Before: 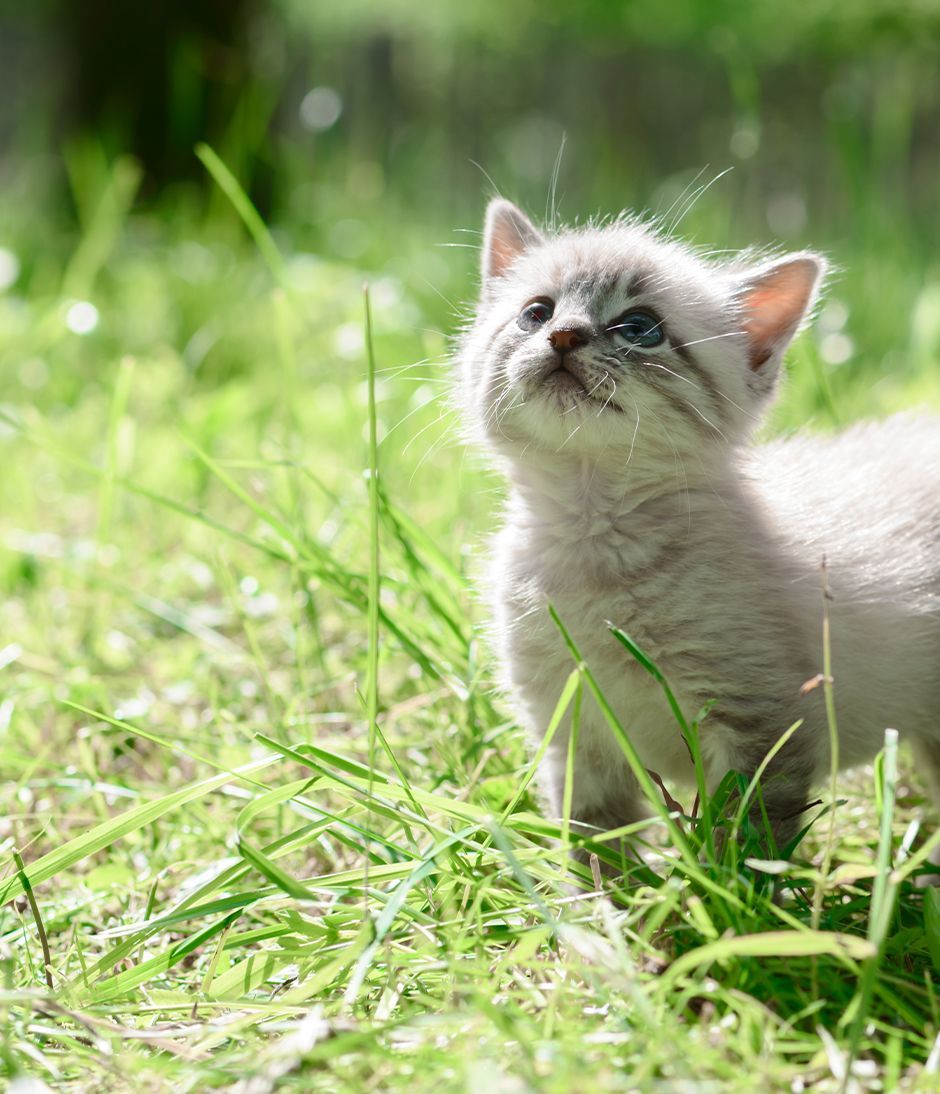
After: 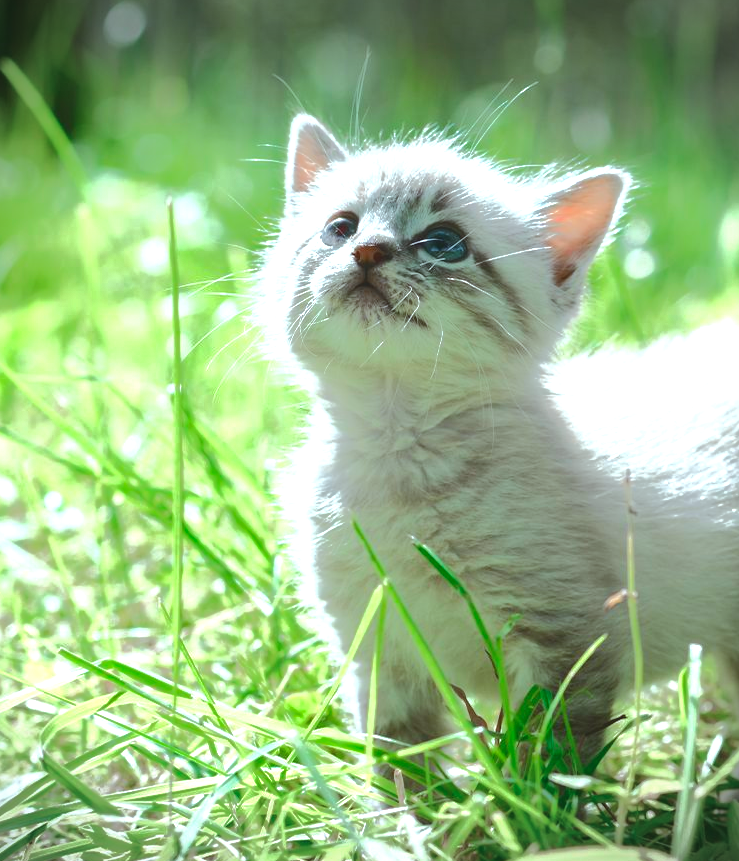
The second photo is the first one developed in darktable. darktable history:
vignetting: fall-off start 97.25%, width/height ratio 1.18, unbound false
crop and rotate: left 20.881%, top 7.83%, right 0.44%, bottom 13.445%
tone curve: curves: ch0 [(0, 0) (0.003, 0.098) (0.011, 0.099) (0.025, 0.103) (0.044, 0.114) (0.069, 0.13) (0.1, 0.142) (0.136, 0.161) (0.177, 0.189) (0.224, 0.224) (0.277, 0.266) (0.335, 0.32) (0.399, 0.38) (0.468, 0.45) (0.543, 0.522) (0.623, 0.598) (0.709, 0.669) (0.801, 0.731) (0.898, 0.786) (1, 1)], color space Lab, independent channels, preserve colors none
exposure: black level correction -0.002, exposure 0.532 EV, compensate highlight preservation false
color correction: highlights a* -10.09, highlights b* -10.06
contrast brightness saturation: contrast 0.07, brightness 0.077, saturation 0.183
tone equalizer: edges refinement/feathering 500, mask exposure compensation -1.57 EV, preserve details no
